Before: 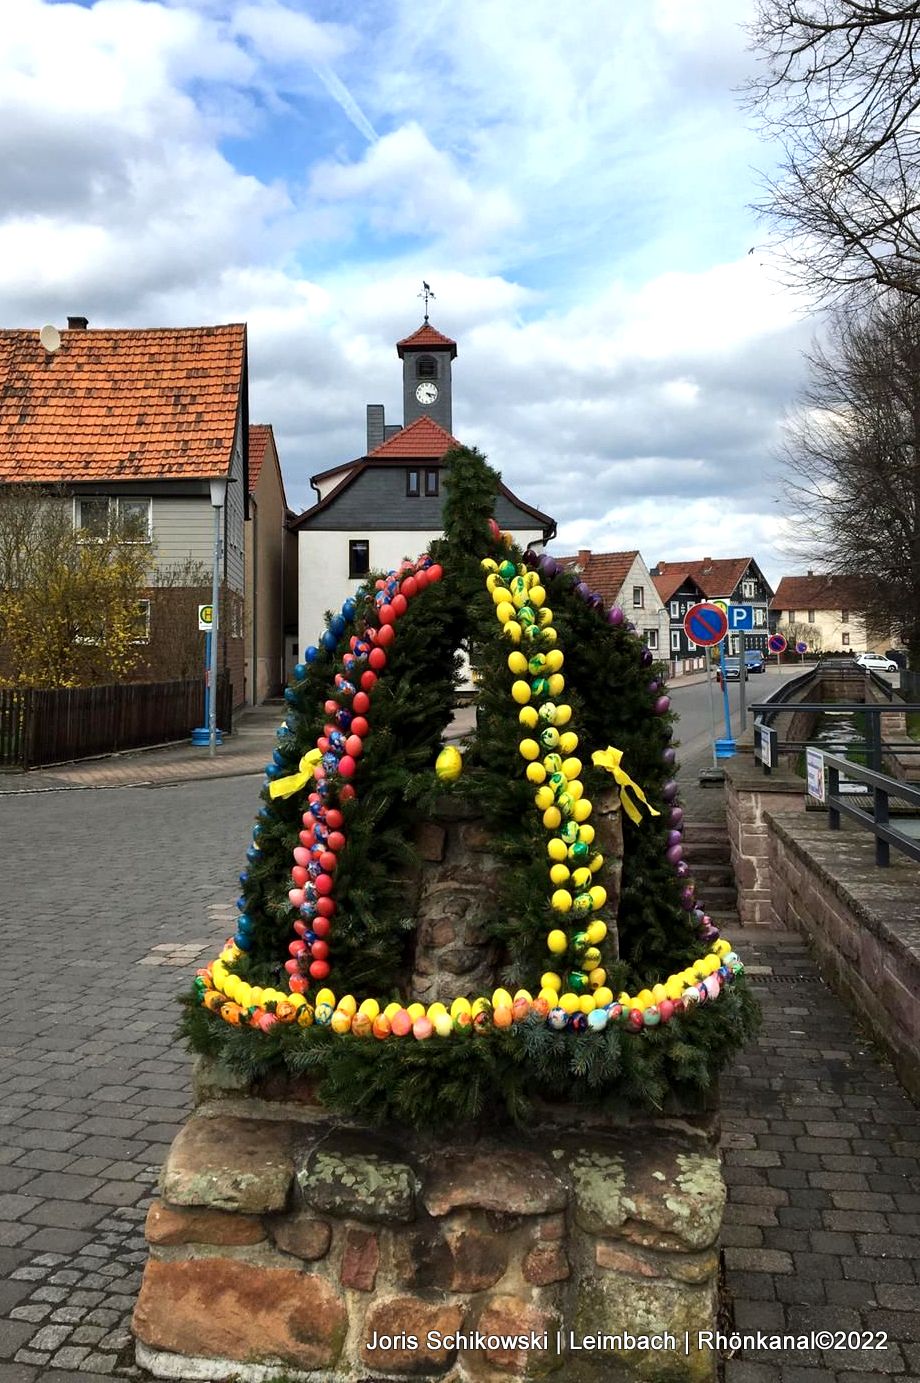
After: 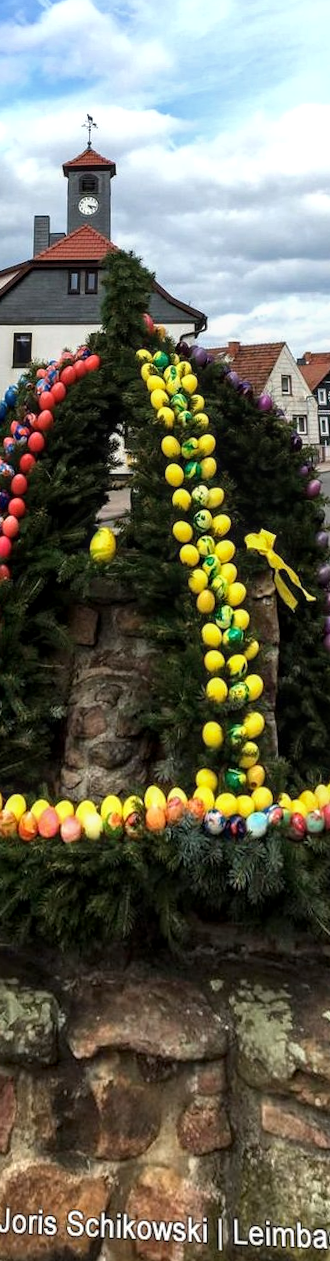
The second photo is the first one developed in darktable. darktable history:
local contrast: on, module defaults
crop: left 33.452%, top 6.025%, right 23.155%
rotate and perspective: rotation 0.72°, lens shift (vertical) -0.352, lens shift (horizontal) -0.051, crop left 0.152, crop right 0.859, crop top 0.019, crop bottom 0.964
